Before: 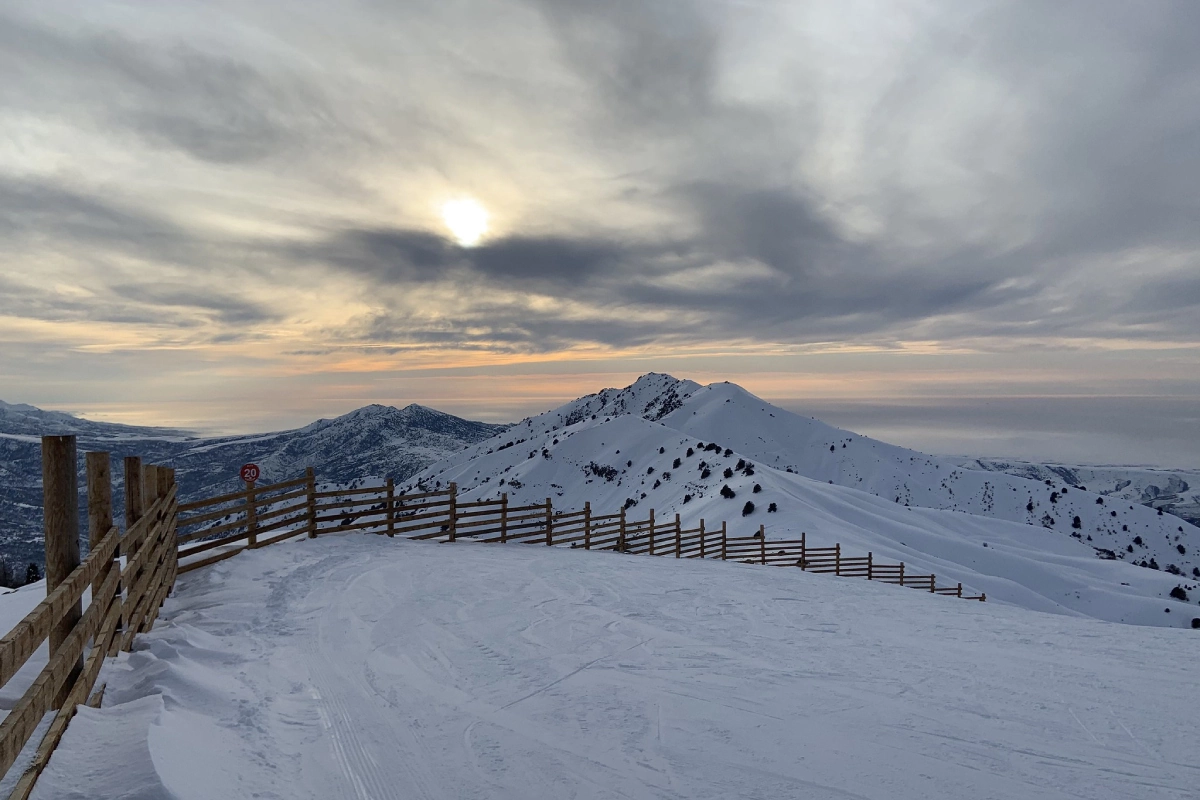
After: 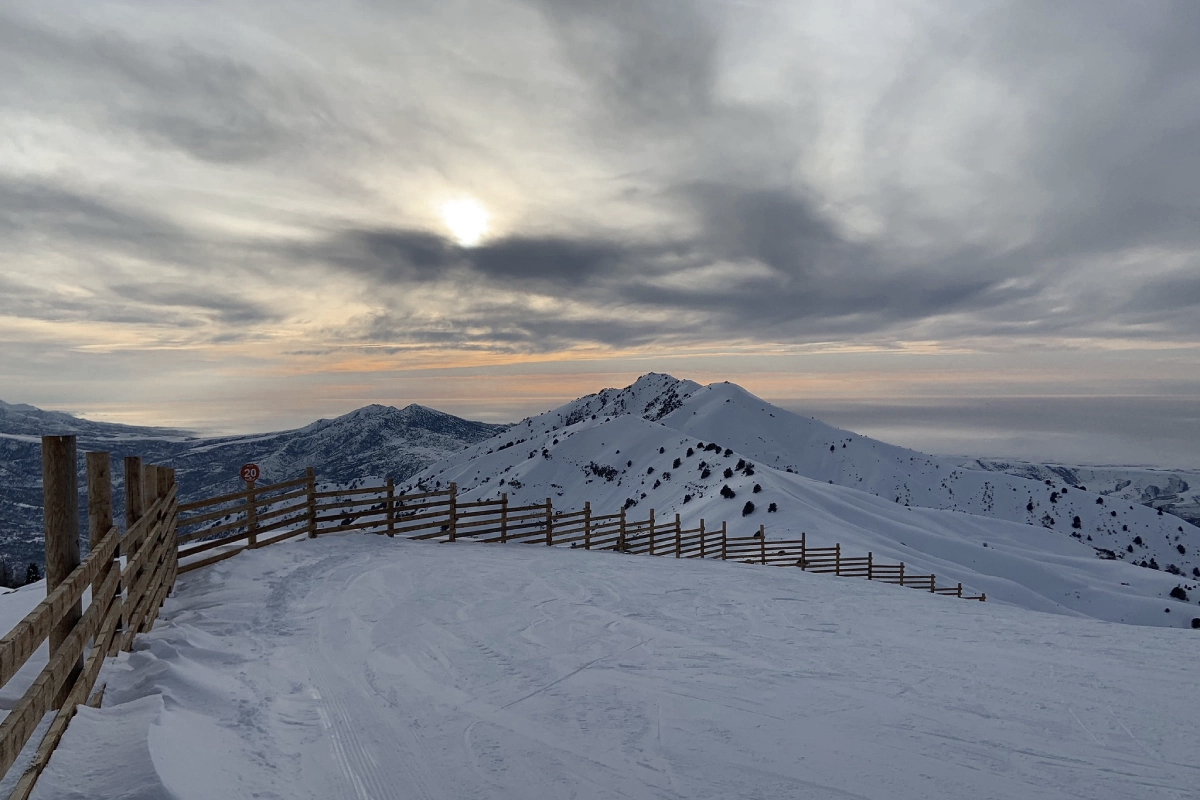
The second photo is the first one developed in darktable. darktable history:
tone equalizer: on, module defaults
color zones: curves: ch0 [(0, 0.5) (0.125, 0.4) (0.25, 0.5) (0.375, 0.4) (0.5, 0.4) (0.625, 0.35) (0.75, 0.35) (0.875, 0.5)]; ch1 [(0, 0.35) (0.125, 0.45) (0.25, 0.35) (0.375, 0.35) (0.5, 0.35) (0.625, 0.35) (0.75, 0.45) (0.875, 0.35)]; ch2 [(0, 0.6) (0.125, 0.5) (0.25, 0.5) (0.375, 0.6) (0.5, 0.6) (0.625, 0.5) (0.75, 0.5) (0.875, 0.5)]
